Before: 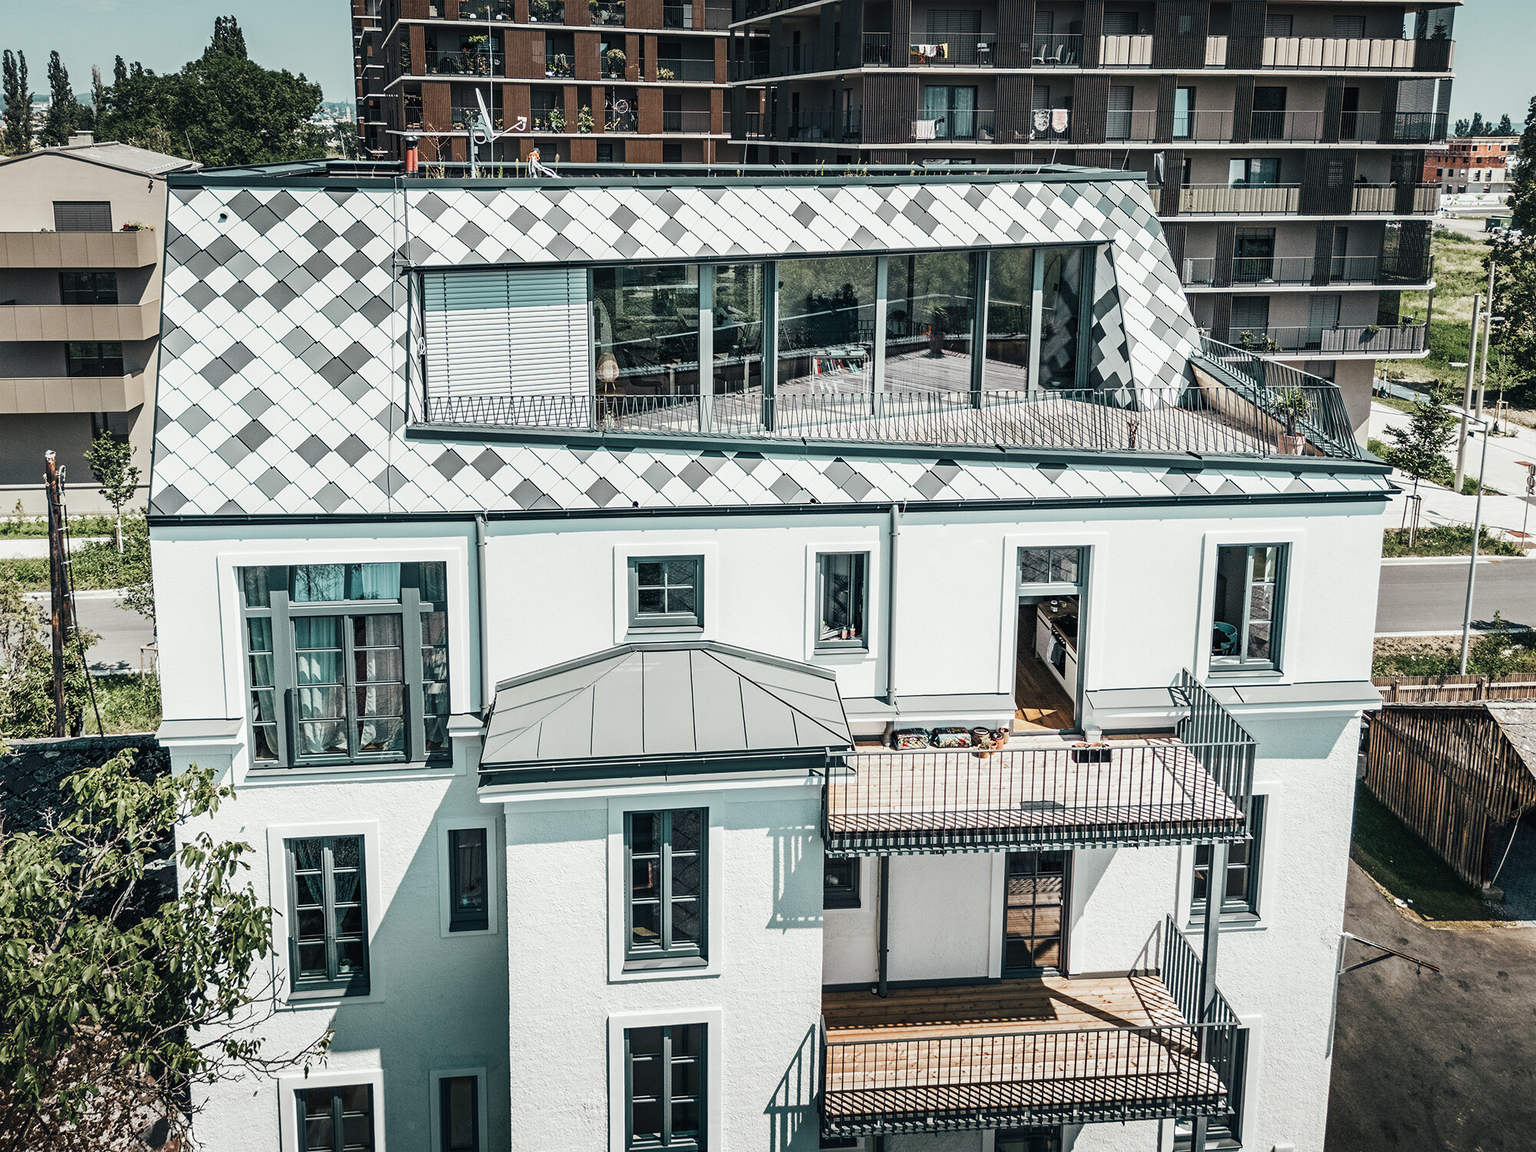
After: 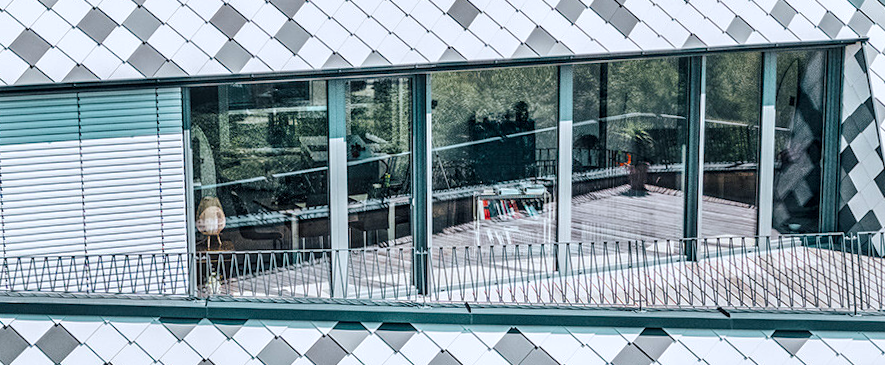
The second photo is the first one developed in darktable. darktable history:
white balance: red 0.984, blue 1.059
rotate and perspective: rotation -1°, crop left 0.011, crop right 0.989, crop top 0.025, crop bottom 0.975
local contrast: detail 130%
crop: left 28.64%, top 16.832%, right 26.637%, bottom 58.055%
color balance rgb: perceptual saturation grading › global saturation 25%, perceptual brilliance grading › mid-tones 10%, perceptual brilliance grading › shadows 15%, global vibrance 20%
